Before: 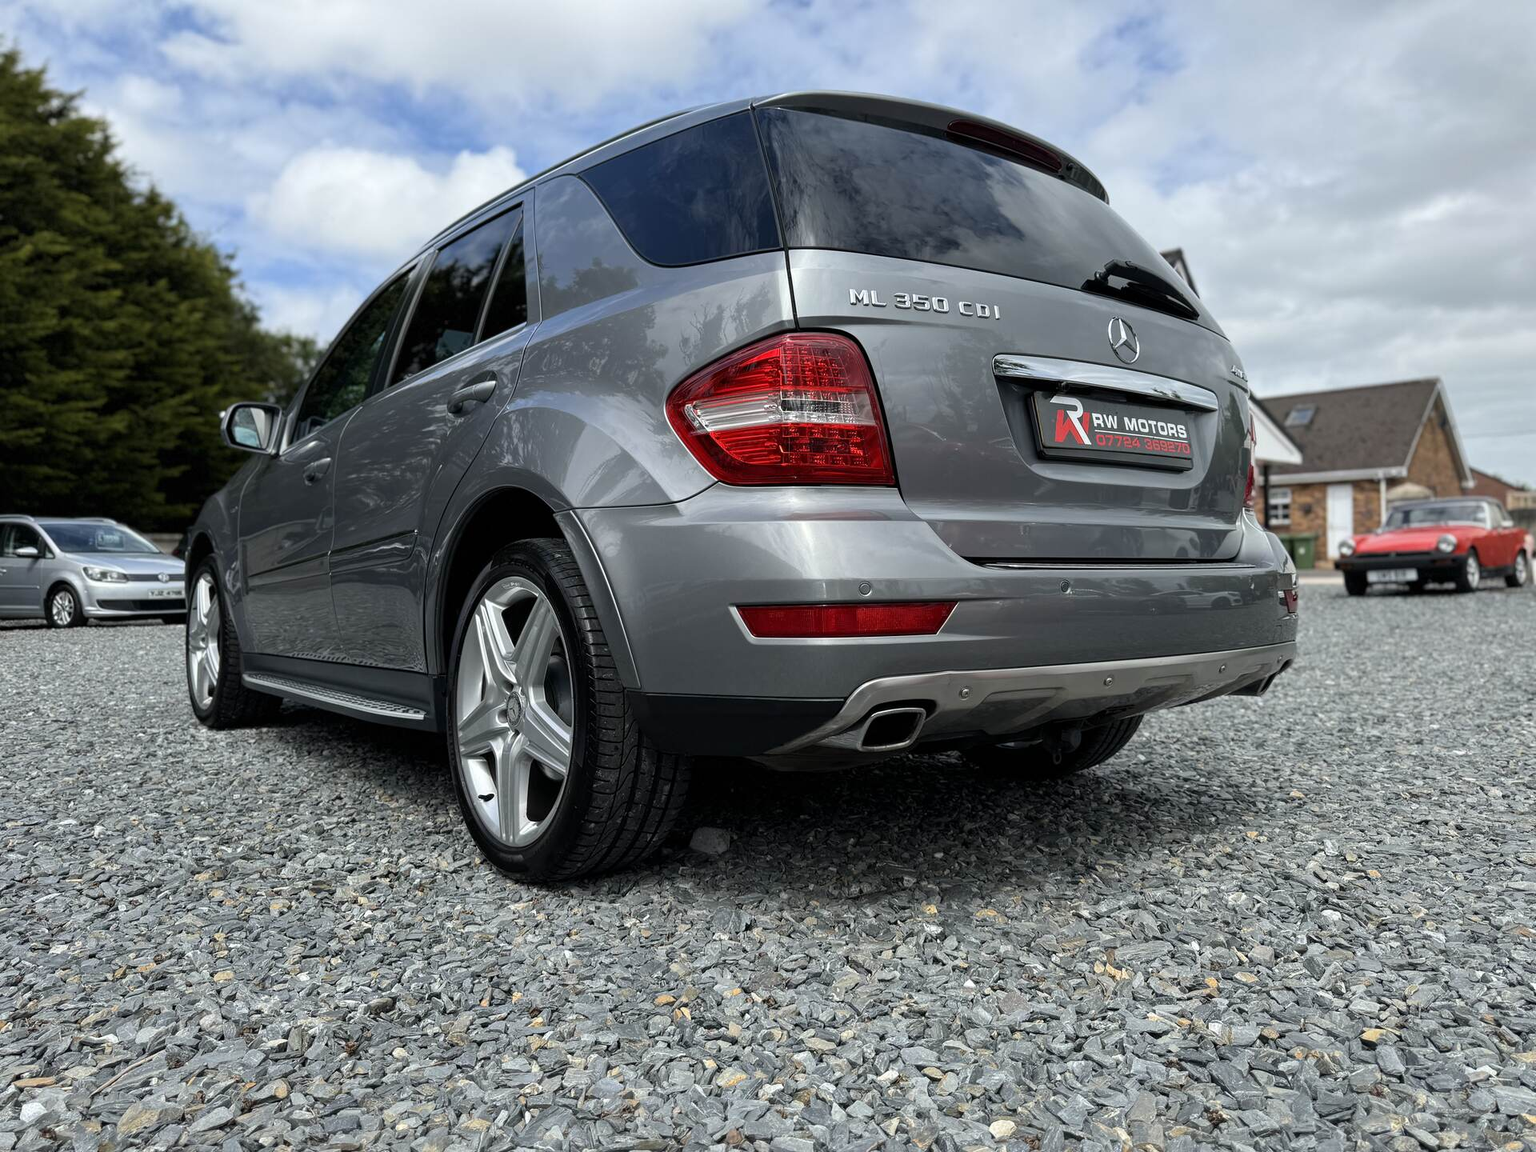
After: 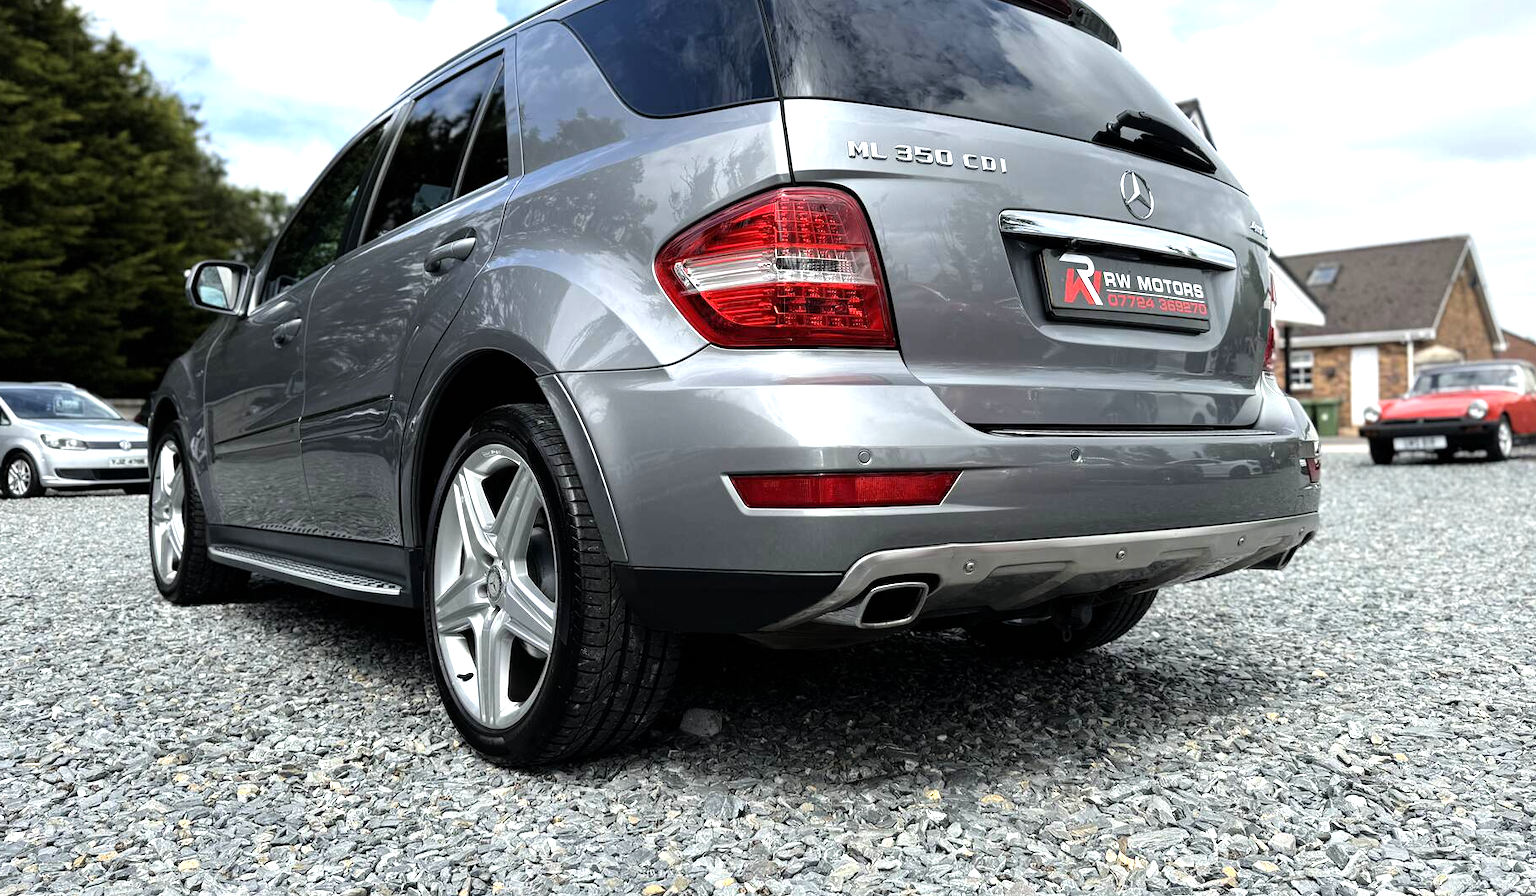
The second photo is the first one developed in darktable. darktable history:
crop and rotate: left 2.965%, top 13.513%, right 2.115%, bottom 12.646%
tone equalizer: -8 EV -0.773 EV, -7 EV -0.669 EV, -6 EV -0.615 EV, -5 EV -0.402 EV, -3 EV 0.372 EV, -2 EV 0.6 EV, -1 EV 0.677 EV, +0 EV 0.769 EV
exposure: exposure 0.197 EV, compensate highlight preservation false
